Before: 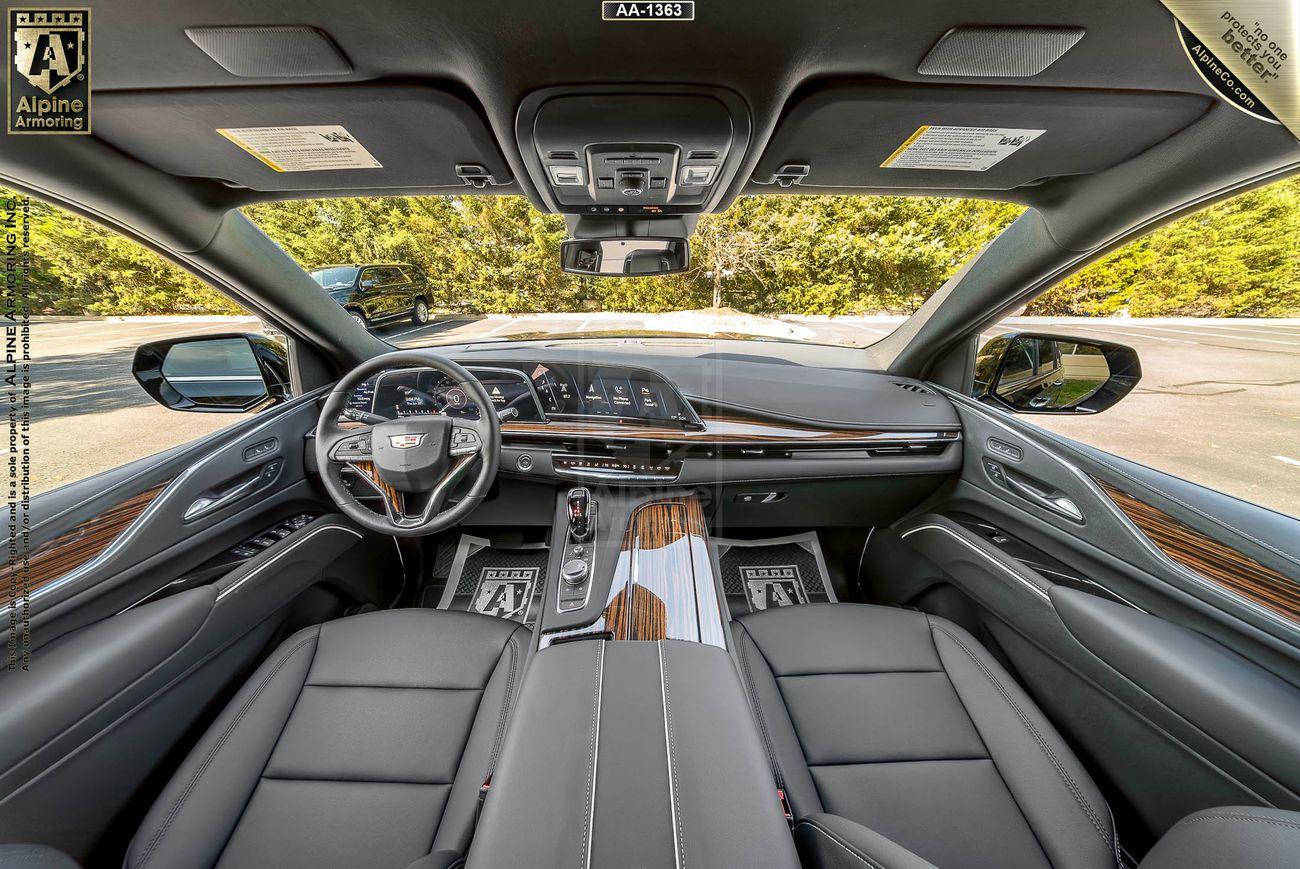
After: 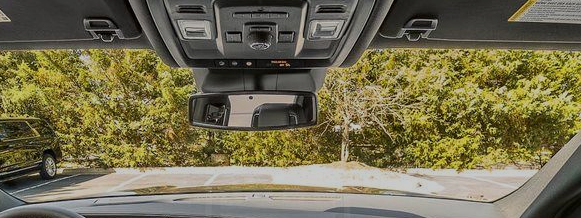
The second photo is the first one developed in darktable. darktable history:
crop: left 28.64%, top 16.832%, right 26.637%, bottom 58.055%
exposure: black level correction 0, exposure -0.766 EV, compensate highlight preservation false
